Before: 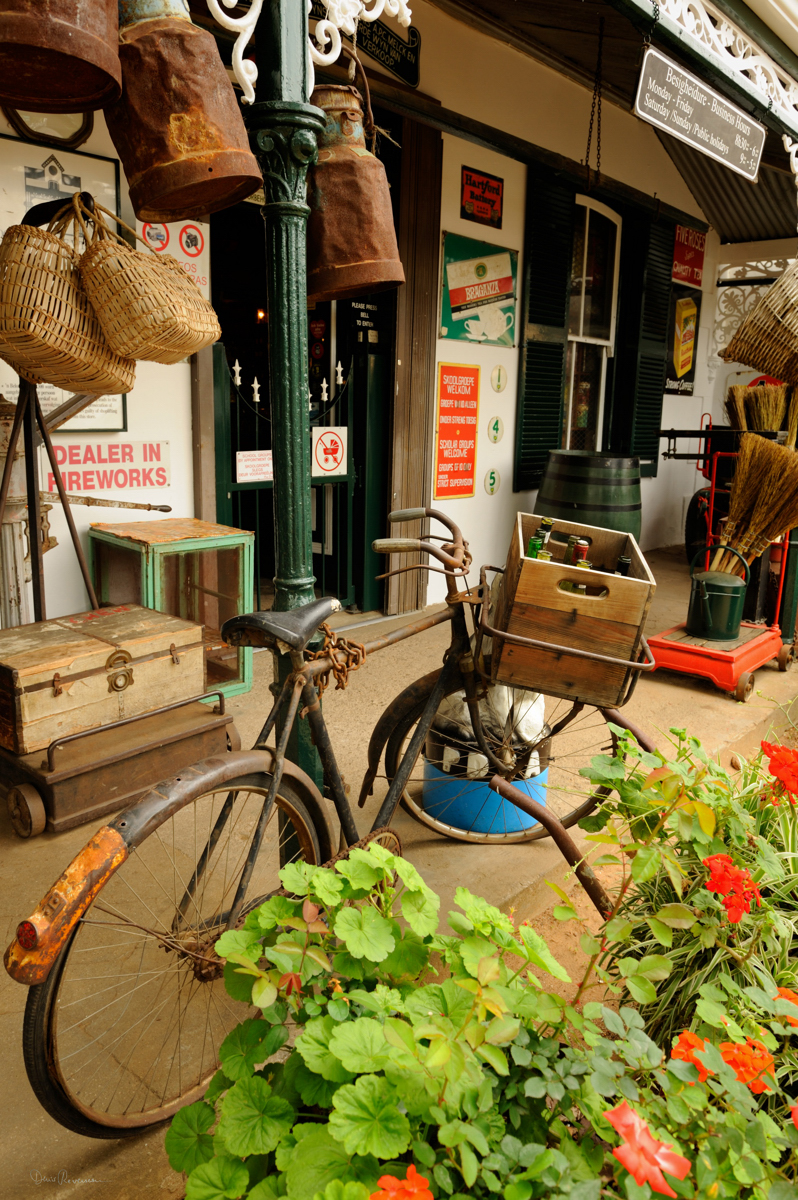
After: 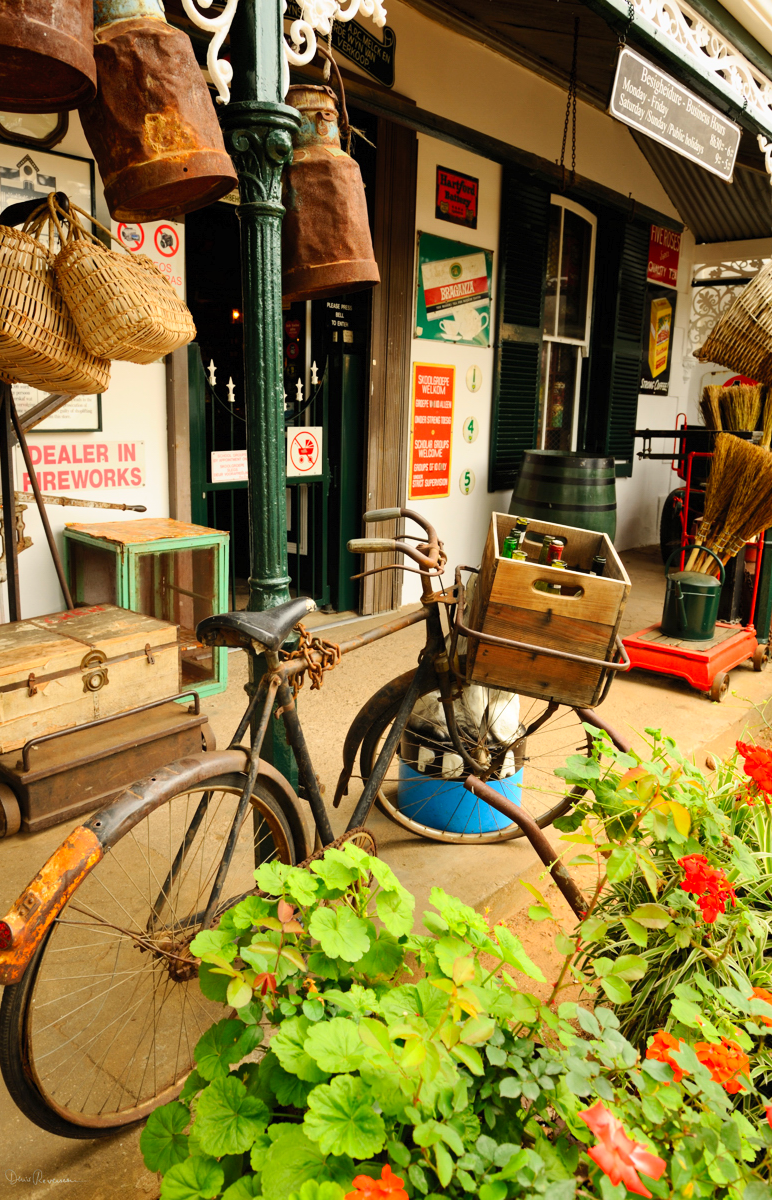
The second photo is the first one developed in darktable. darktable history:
crop and rotate: left 3.238%
contrast brightness saturation: contrast 0.2, brightness 0.16, saturation 0.22
